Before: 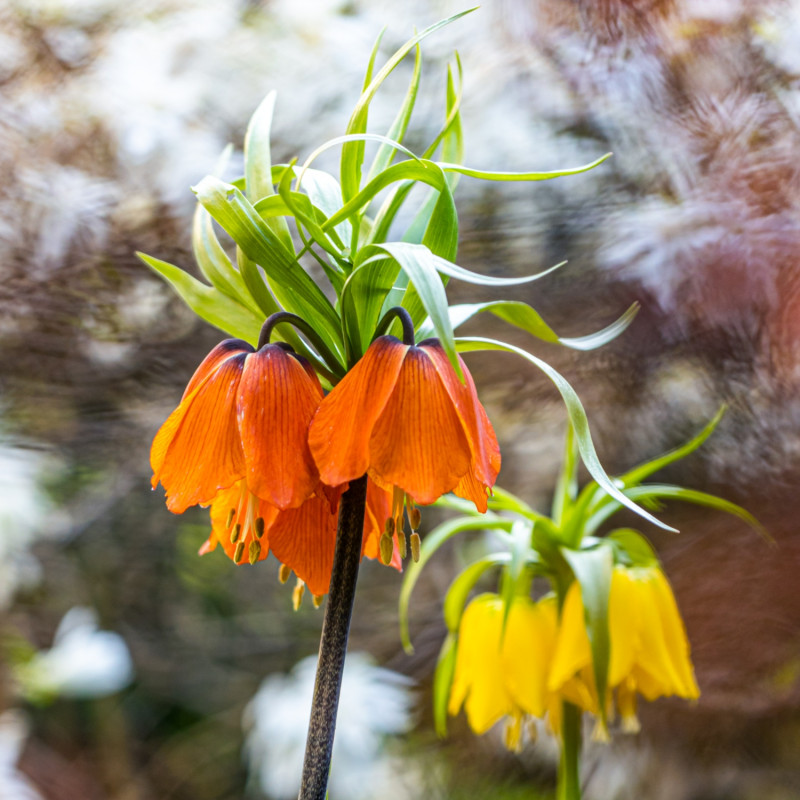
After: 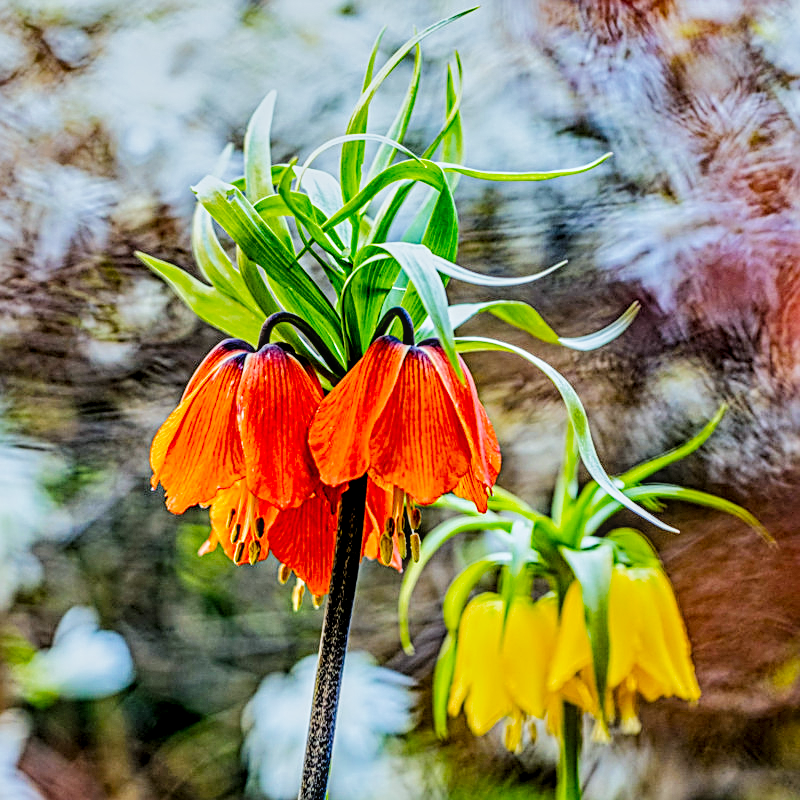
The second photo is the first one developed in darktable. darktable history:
color calibration: illuminant Planckian (black body), adaptation linear Bradford (ICC v4), x 0.364, y 0.367, temperature 4417.56 K, saturation algorithm version 1 (2020)
filmic rgb: black relative exposure -7.75 EV, white relative exposure 4.4 EV, threshold 3 EV, hardness 3.76, latitude 38.11%, contrast 0.966, highlights saturation mix 10%, shadows ↔ highlights balance 4.59%, color science v4 (2020), enable highlight reconstruction true
local contrast: on, module defaults
shadows and highlights: soften with gaussian
contrast brightness saturation: contrast 0.04, saturation 0.16
sharpen: on, module defaults
contrast equalizer: octaves 7, y [[0.5, 0.542, 0.583, 0.625, 0.667, 0.708], [0.5 ×6], [0.5 ×6], [0 ×6], [0 ×6]]
base curve: curves: ch0 [(0, 0) (0.262, 0.32) (0.722, 0.705) (1, 1)]
tone curve: curves: ch0 [(0, 0) (0.004, 0.002) (0.02, 0.013) (0.218, 0.218) (0.664, 0.718) (0.832, 0.873) (1, 1)], preserve colors none
